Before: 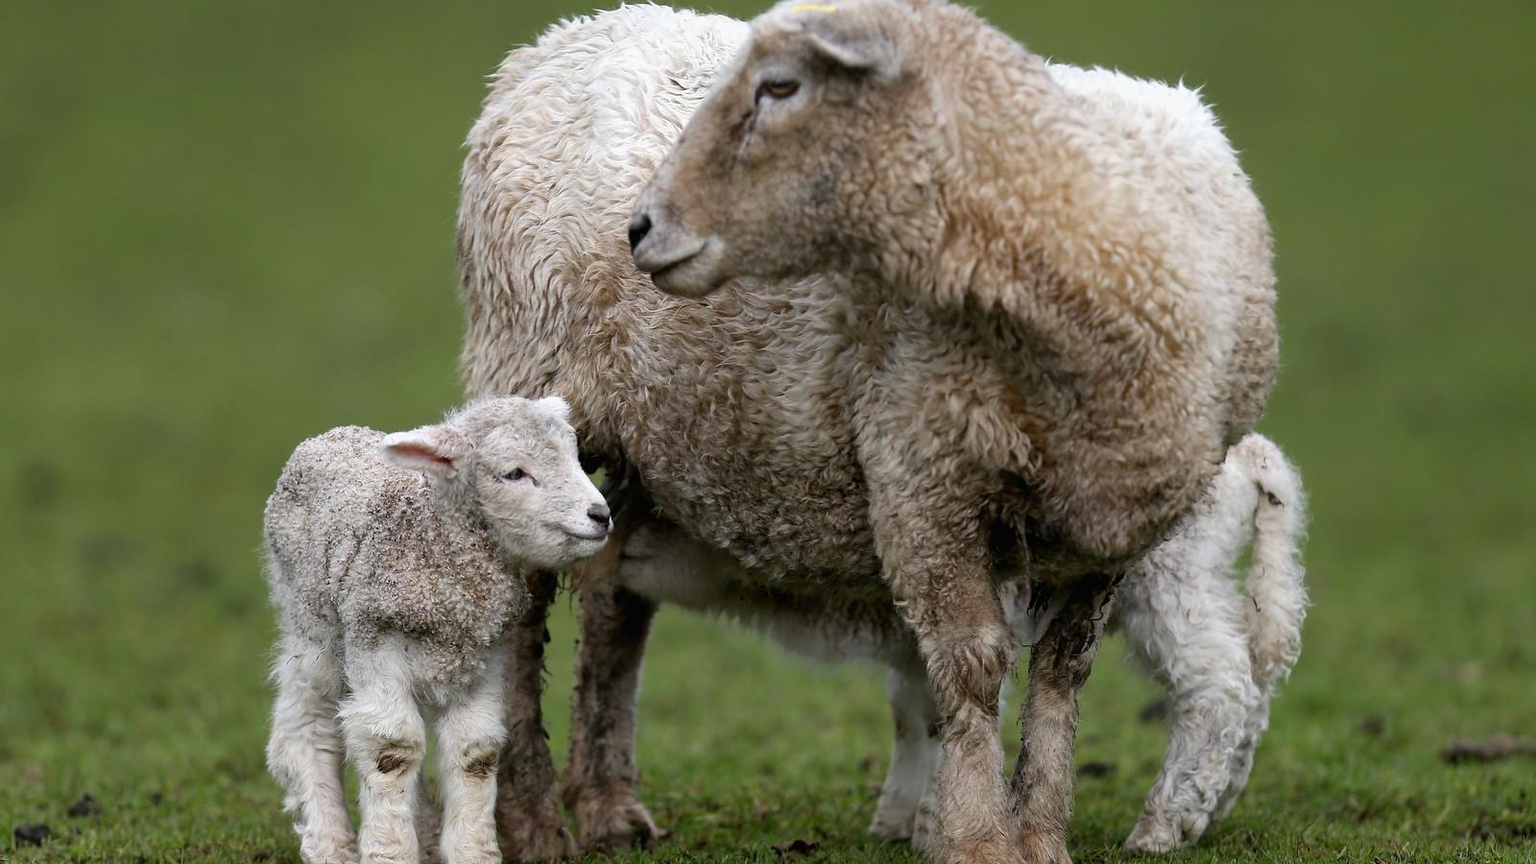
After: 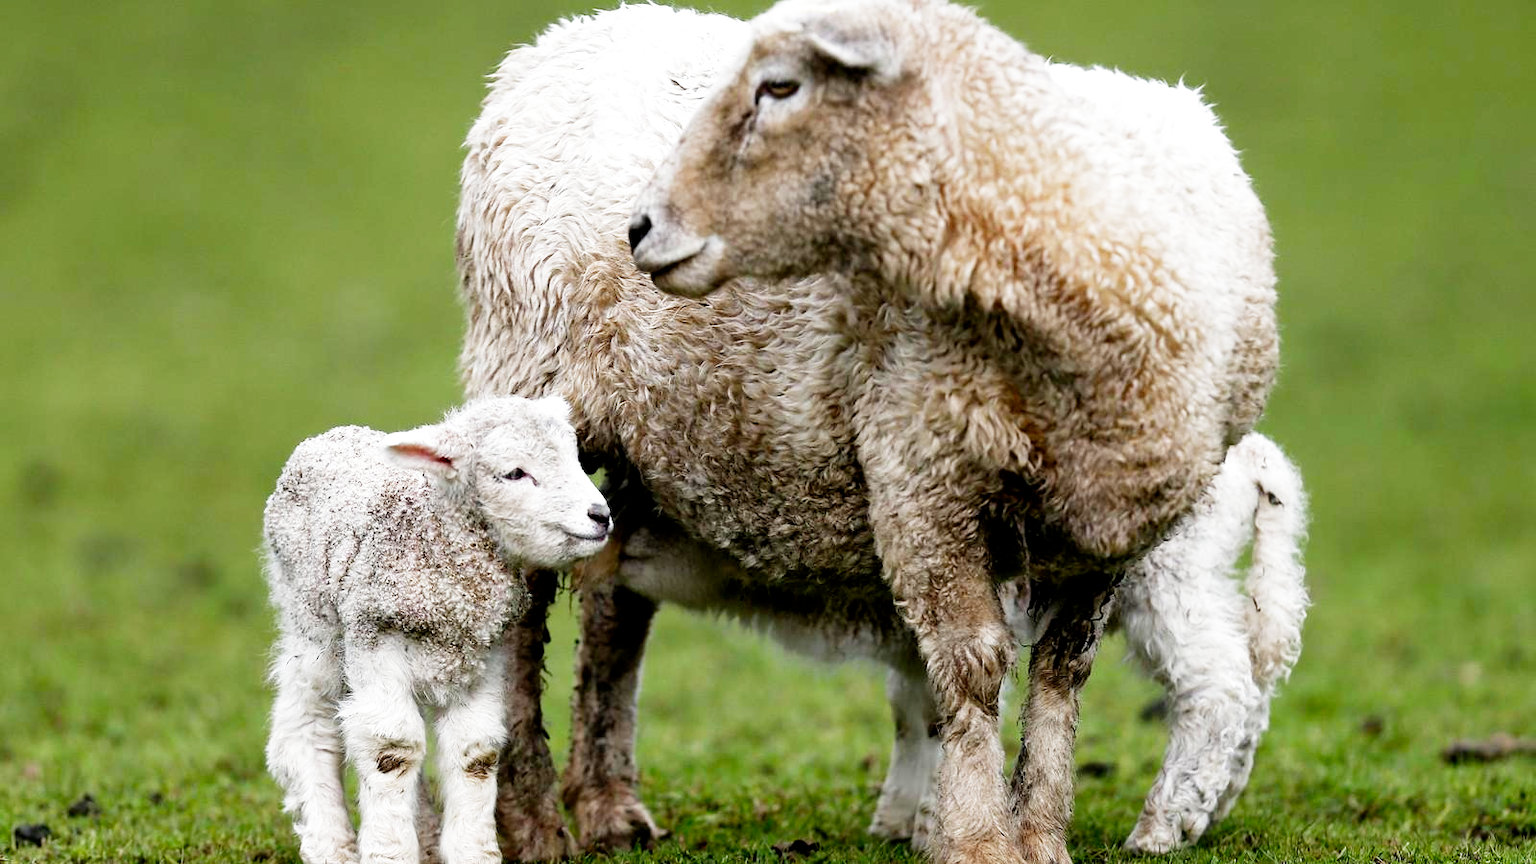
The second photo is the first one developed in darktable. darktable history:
filmic rgb: middle gray luminance 9.88%, black relative exposure -8.6 EV, white relative exposure 3.34 EV, target black luminance 0%, hardness 5.21, latitude 44.56%, contrast 1.305, highlights saturation mix 3.62%, shadows ↔ highlights balance 24.82%, add noise in highlights 0, preserve chrominance no, color science v3 (2019), use custom middle-gray values true, contrast in highlights soft
